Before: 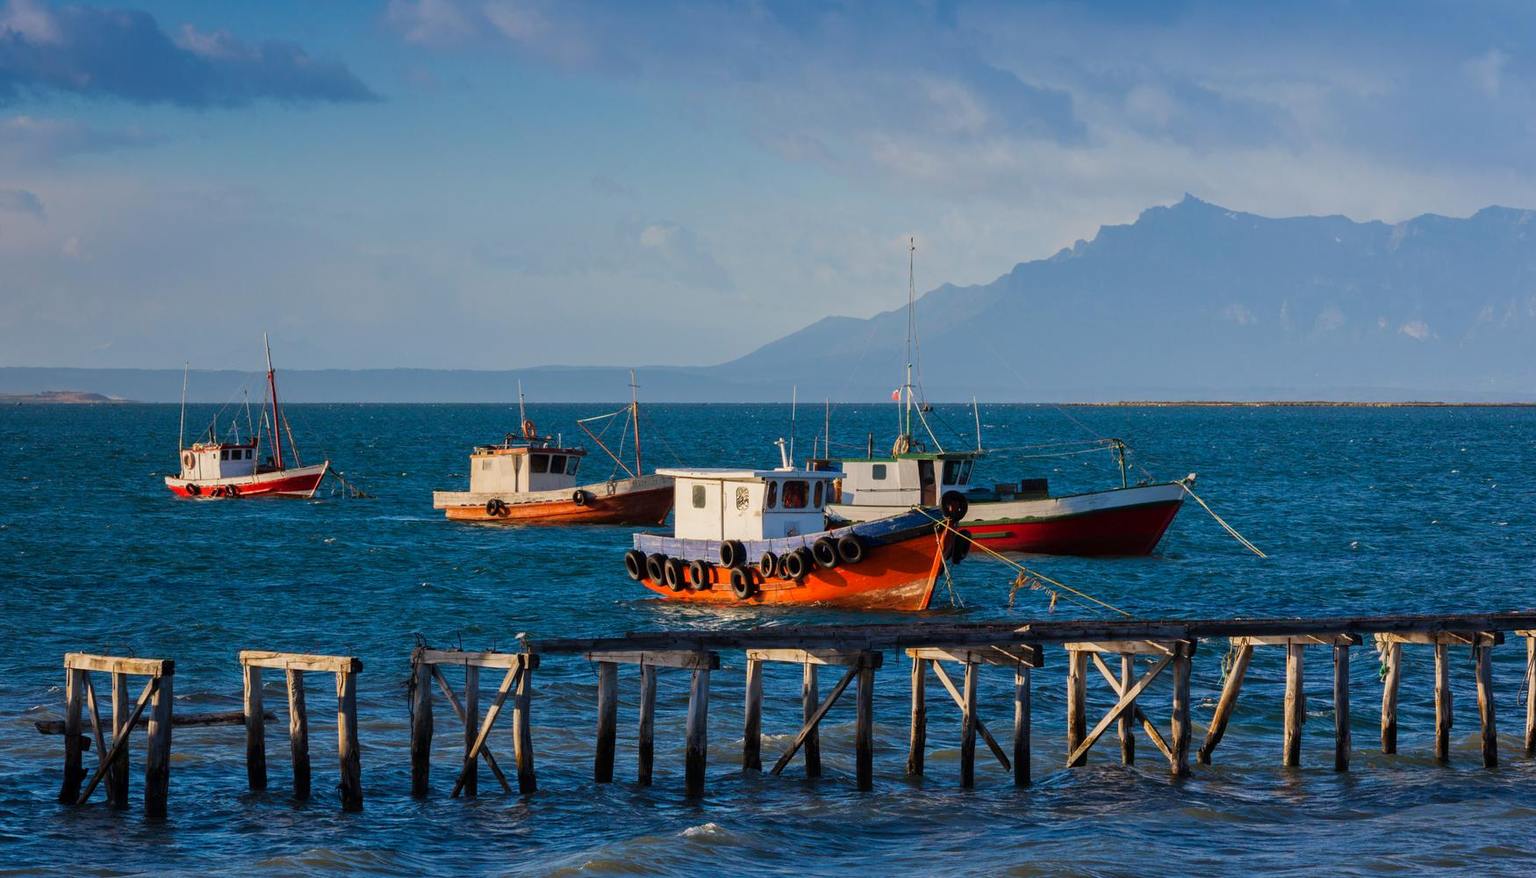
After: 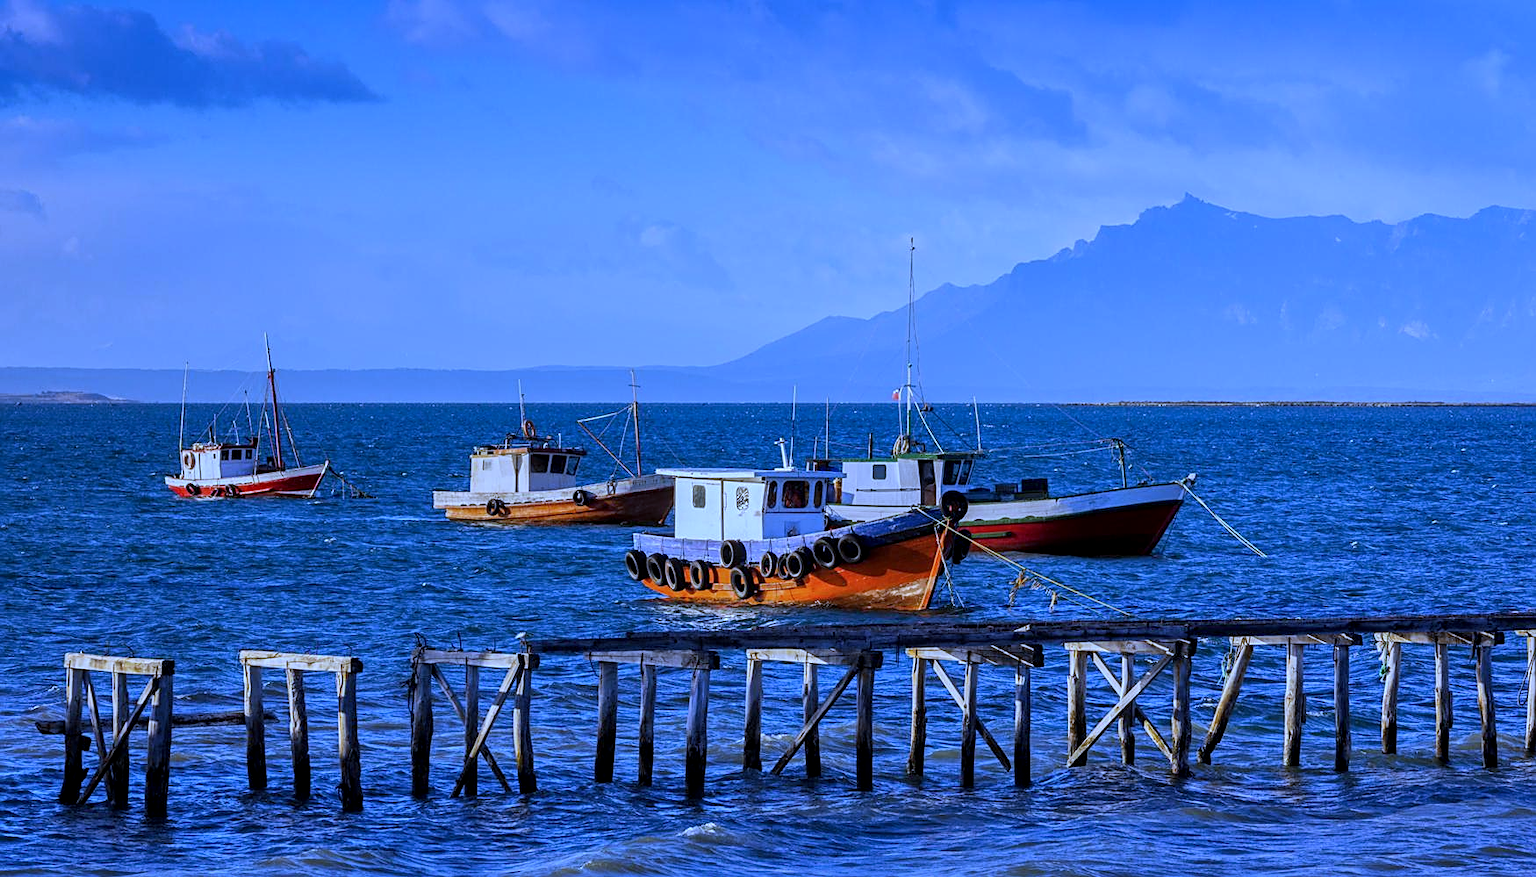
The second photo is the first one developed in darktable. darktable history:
local contrast: on, module defaults
white balance: red 0.766, blue 1.537
shadows and highlights: white point adjustment 0.05, highlights color adjustment 55.9%, soften with gaussian
sharpen: on, module defaults
